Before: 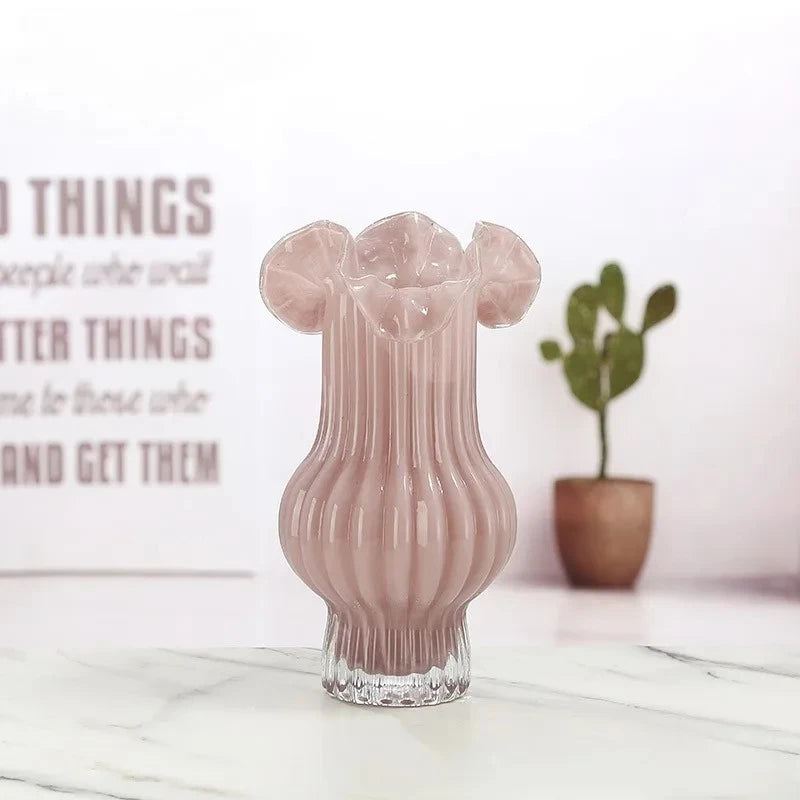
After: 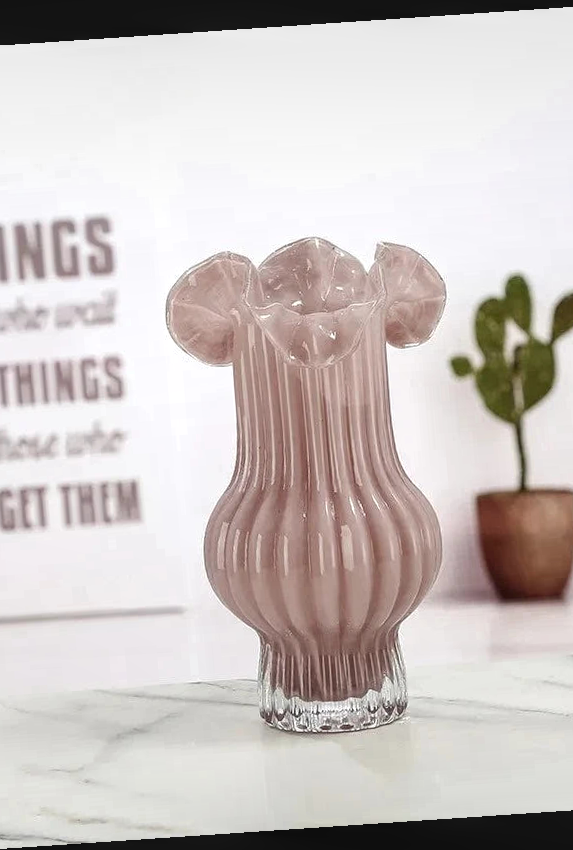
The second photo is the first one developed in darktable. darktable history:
rotate and perspective: rotation -4.2°, shear 0.006, automatic cropping off
local contrast: detail 150%
crop and rotate: left 13.409%, right 19.924%
